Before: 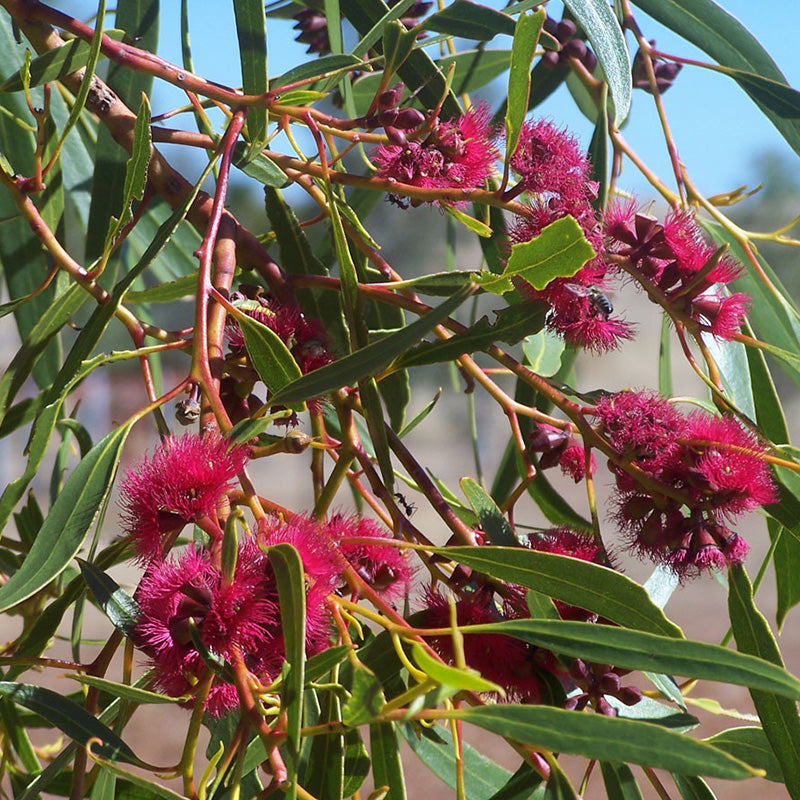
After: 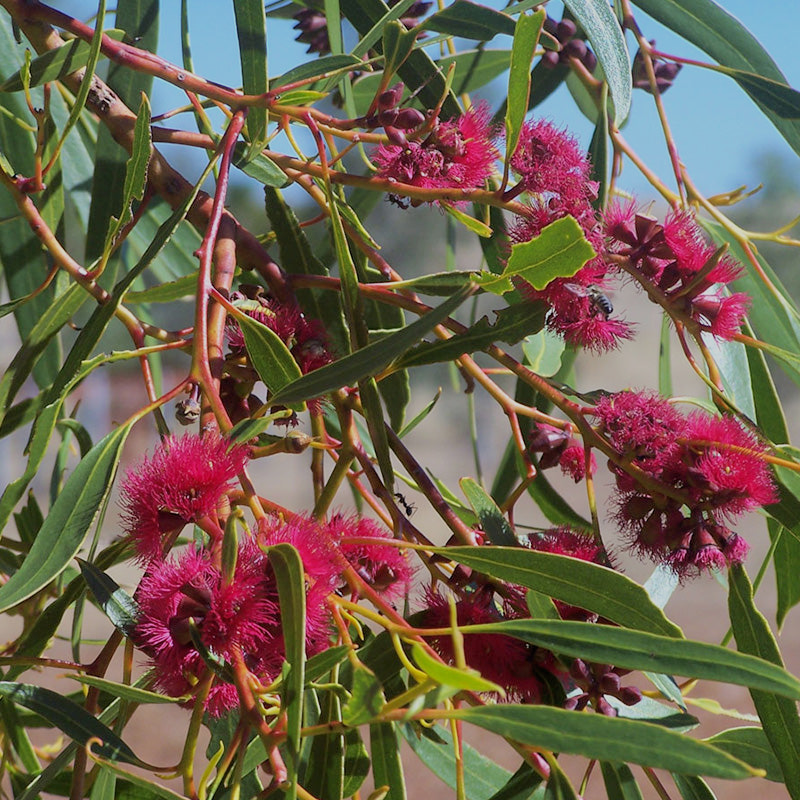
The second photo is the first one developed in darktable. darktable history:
filmic rgb: middle gray luminance 18.4%, black relative exposure -10.51 EV, white relative exposure 3.41 EV, target black luminance 0%, hardness 6.04, latitude 98.05%, contrast 0.841, shadows ↔ highlights balance 0.773%, color science v6 (2022)
